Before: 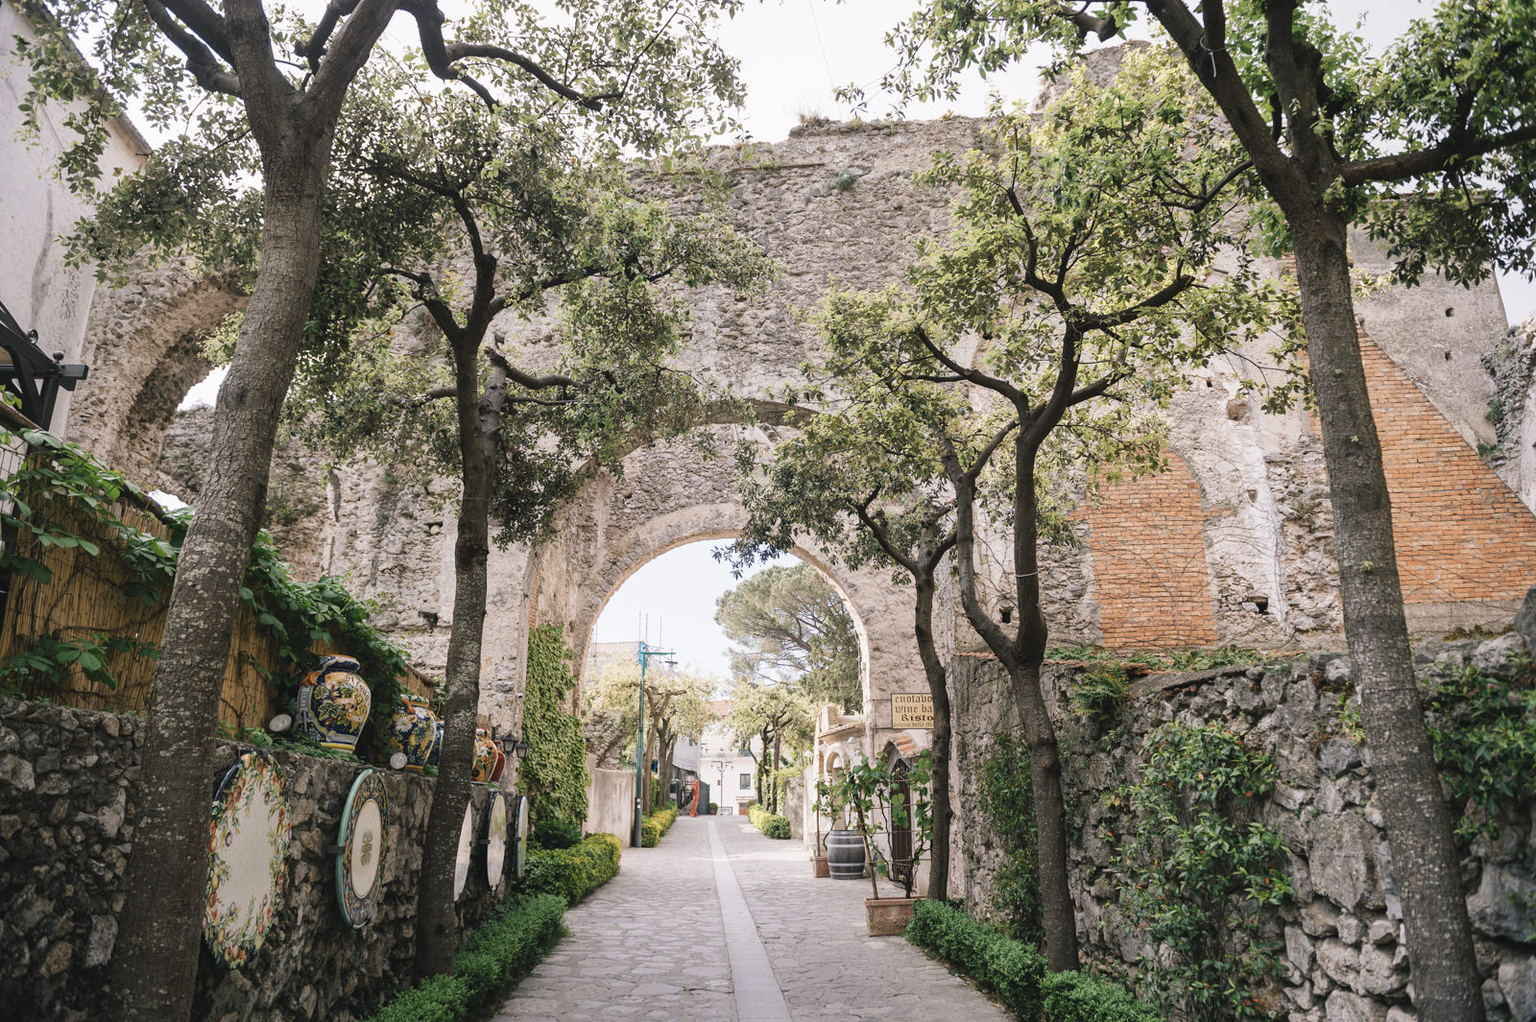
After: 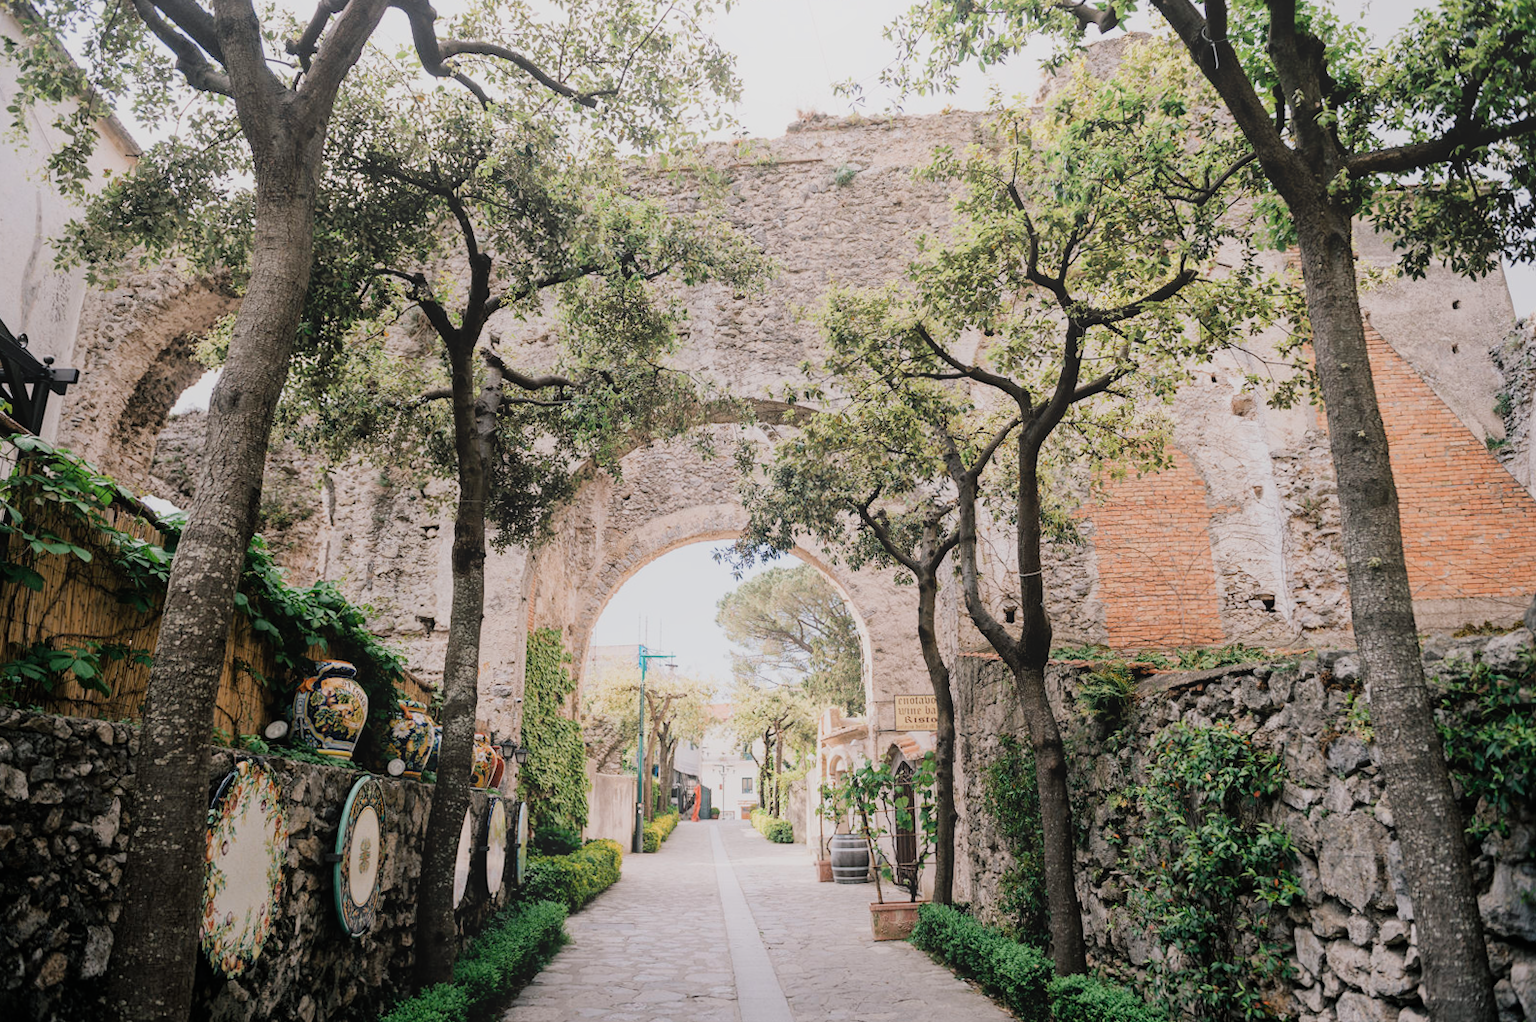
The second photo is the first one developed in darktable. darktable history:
rotate and perspective: rotation -0.45°, automatic cropping original format, crop left 0.008, crop right 0.992, crop top 0.012, crop bottom 0.988
filmic rgb: black relative exposure -7.65 EV, white relative exposure 4.56 EV, hardness 3.61, contrast 1.05
bloom: size 38%, threshold 95%, strength 30%
